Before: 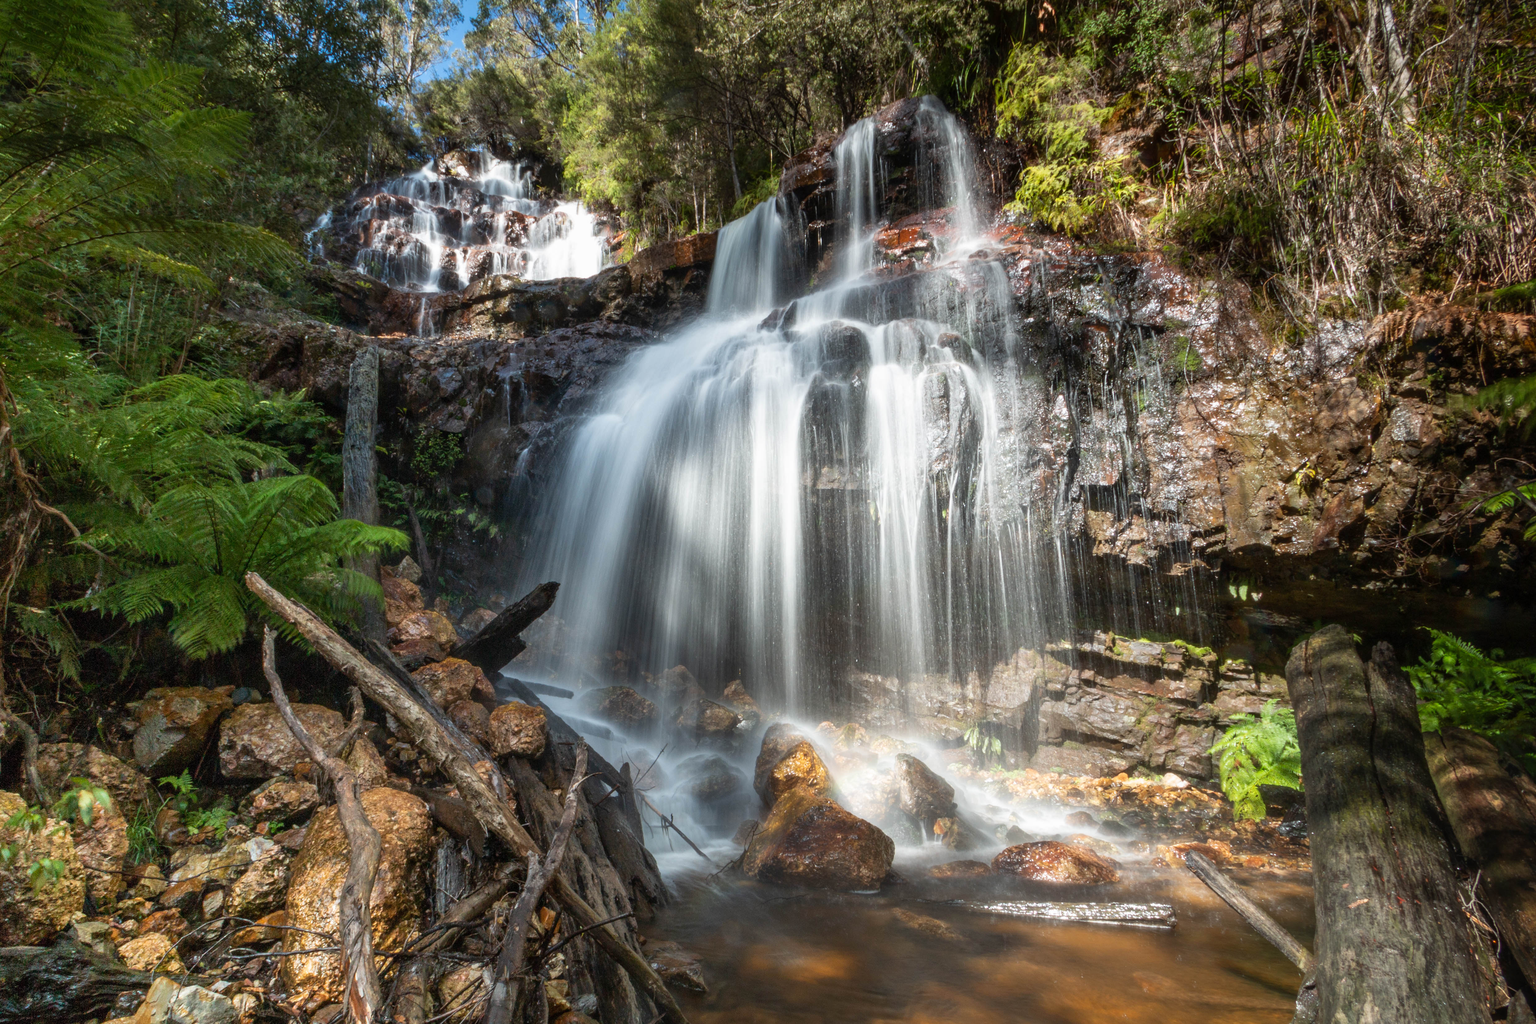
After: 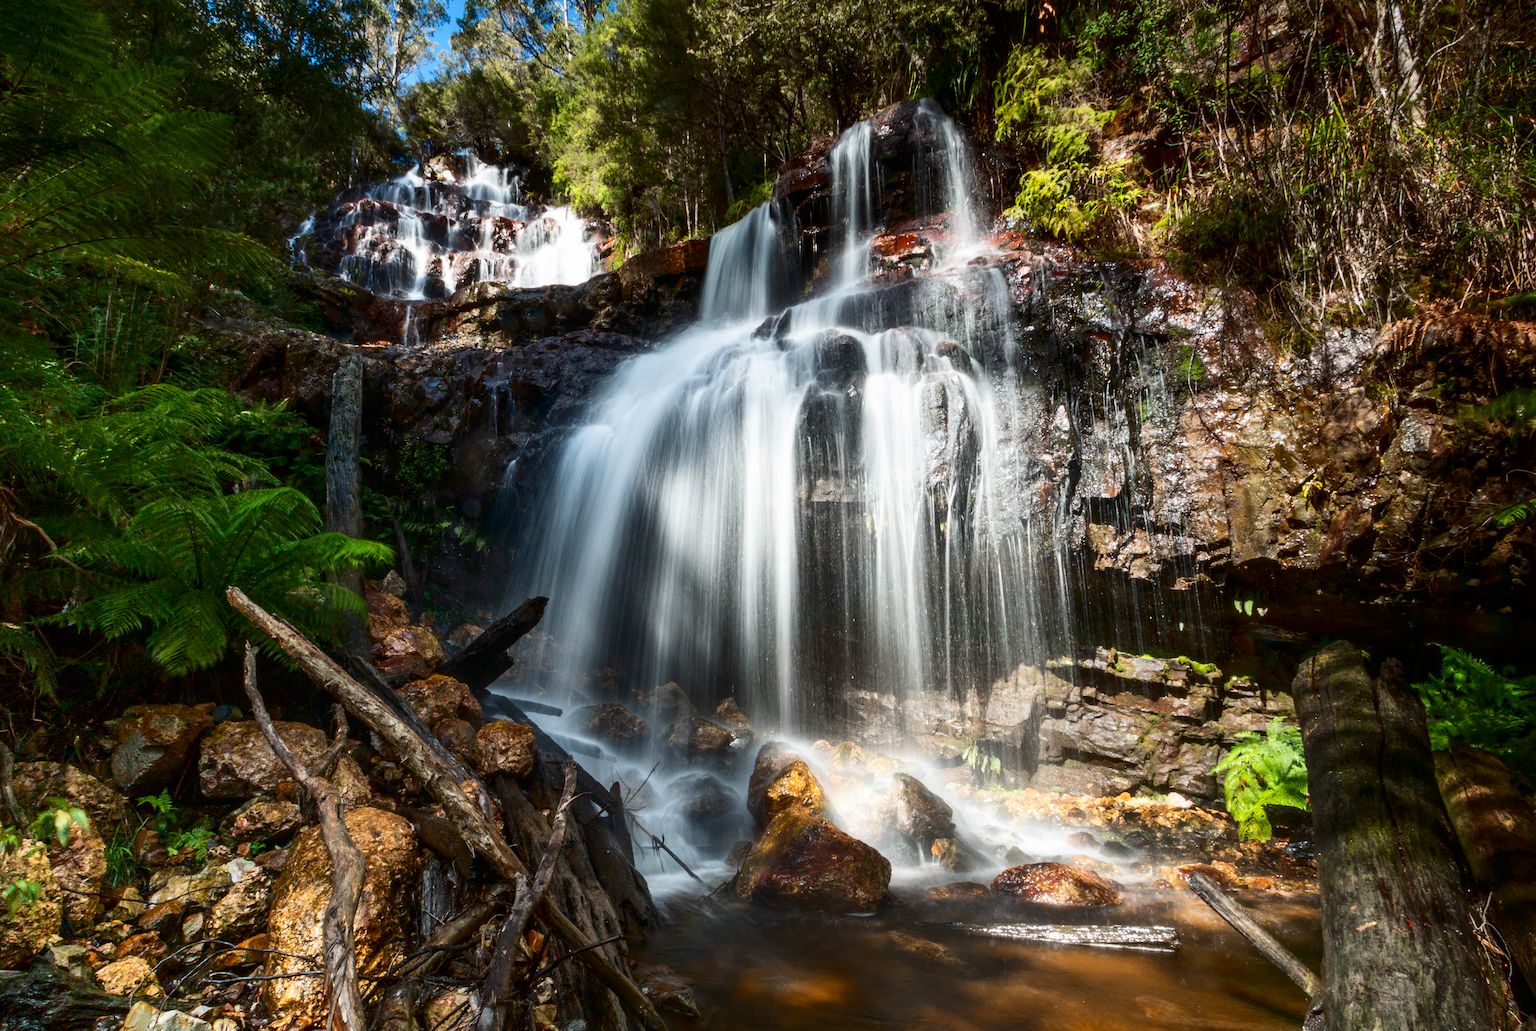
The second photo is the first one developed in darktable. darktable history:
crop and rotate: left 1.668%, right 0.731%, bottom 1.669%
contrast brightness saturation: contrast 0.206, brightness -0.112, saturation 0.214
